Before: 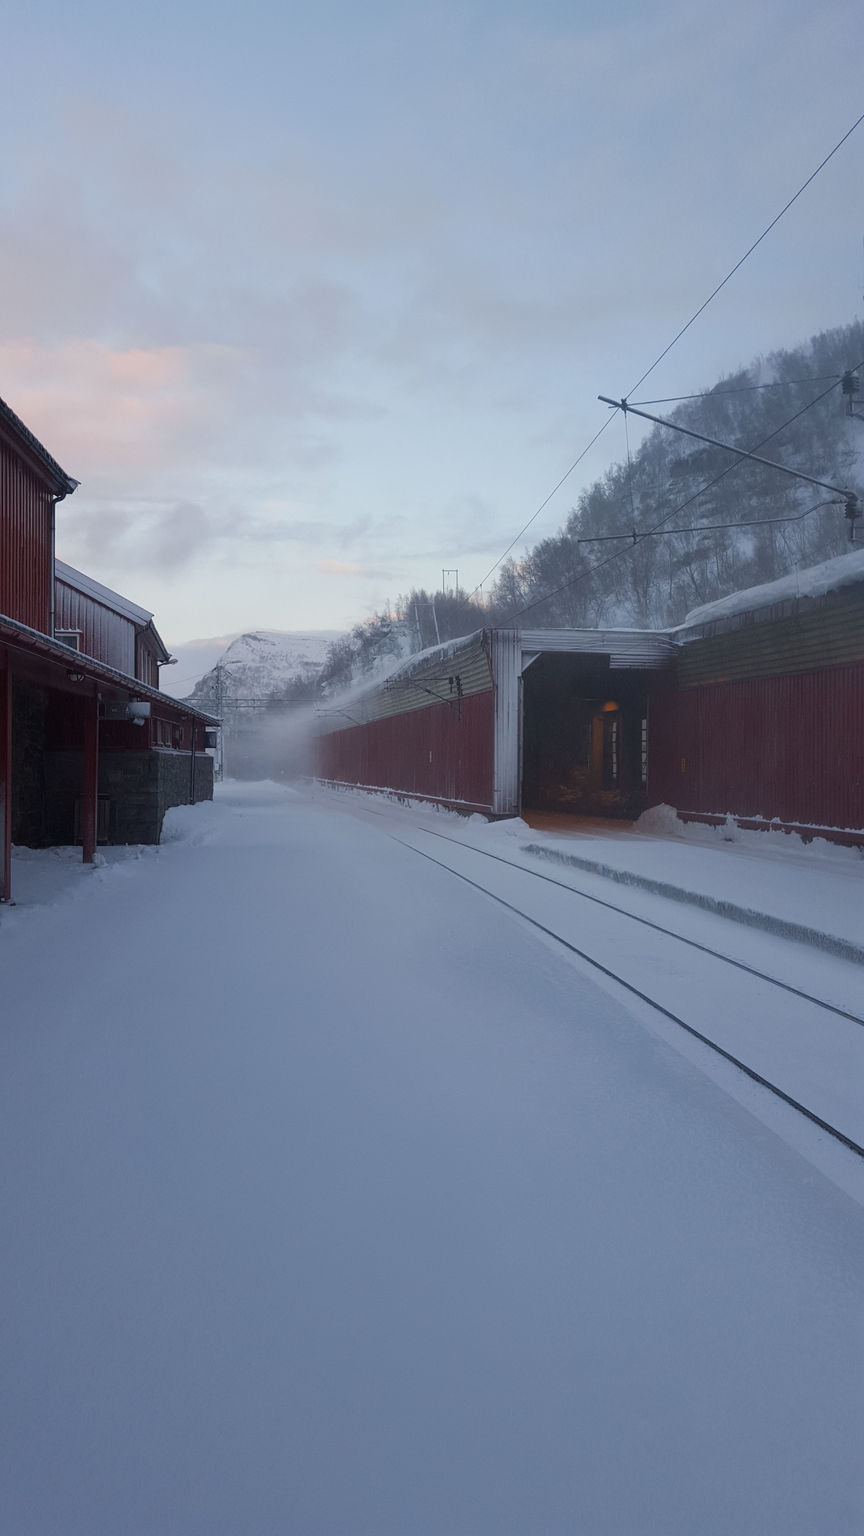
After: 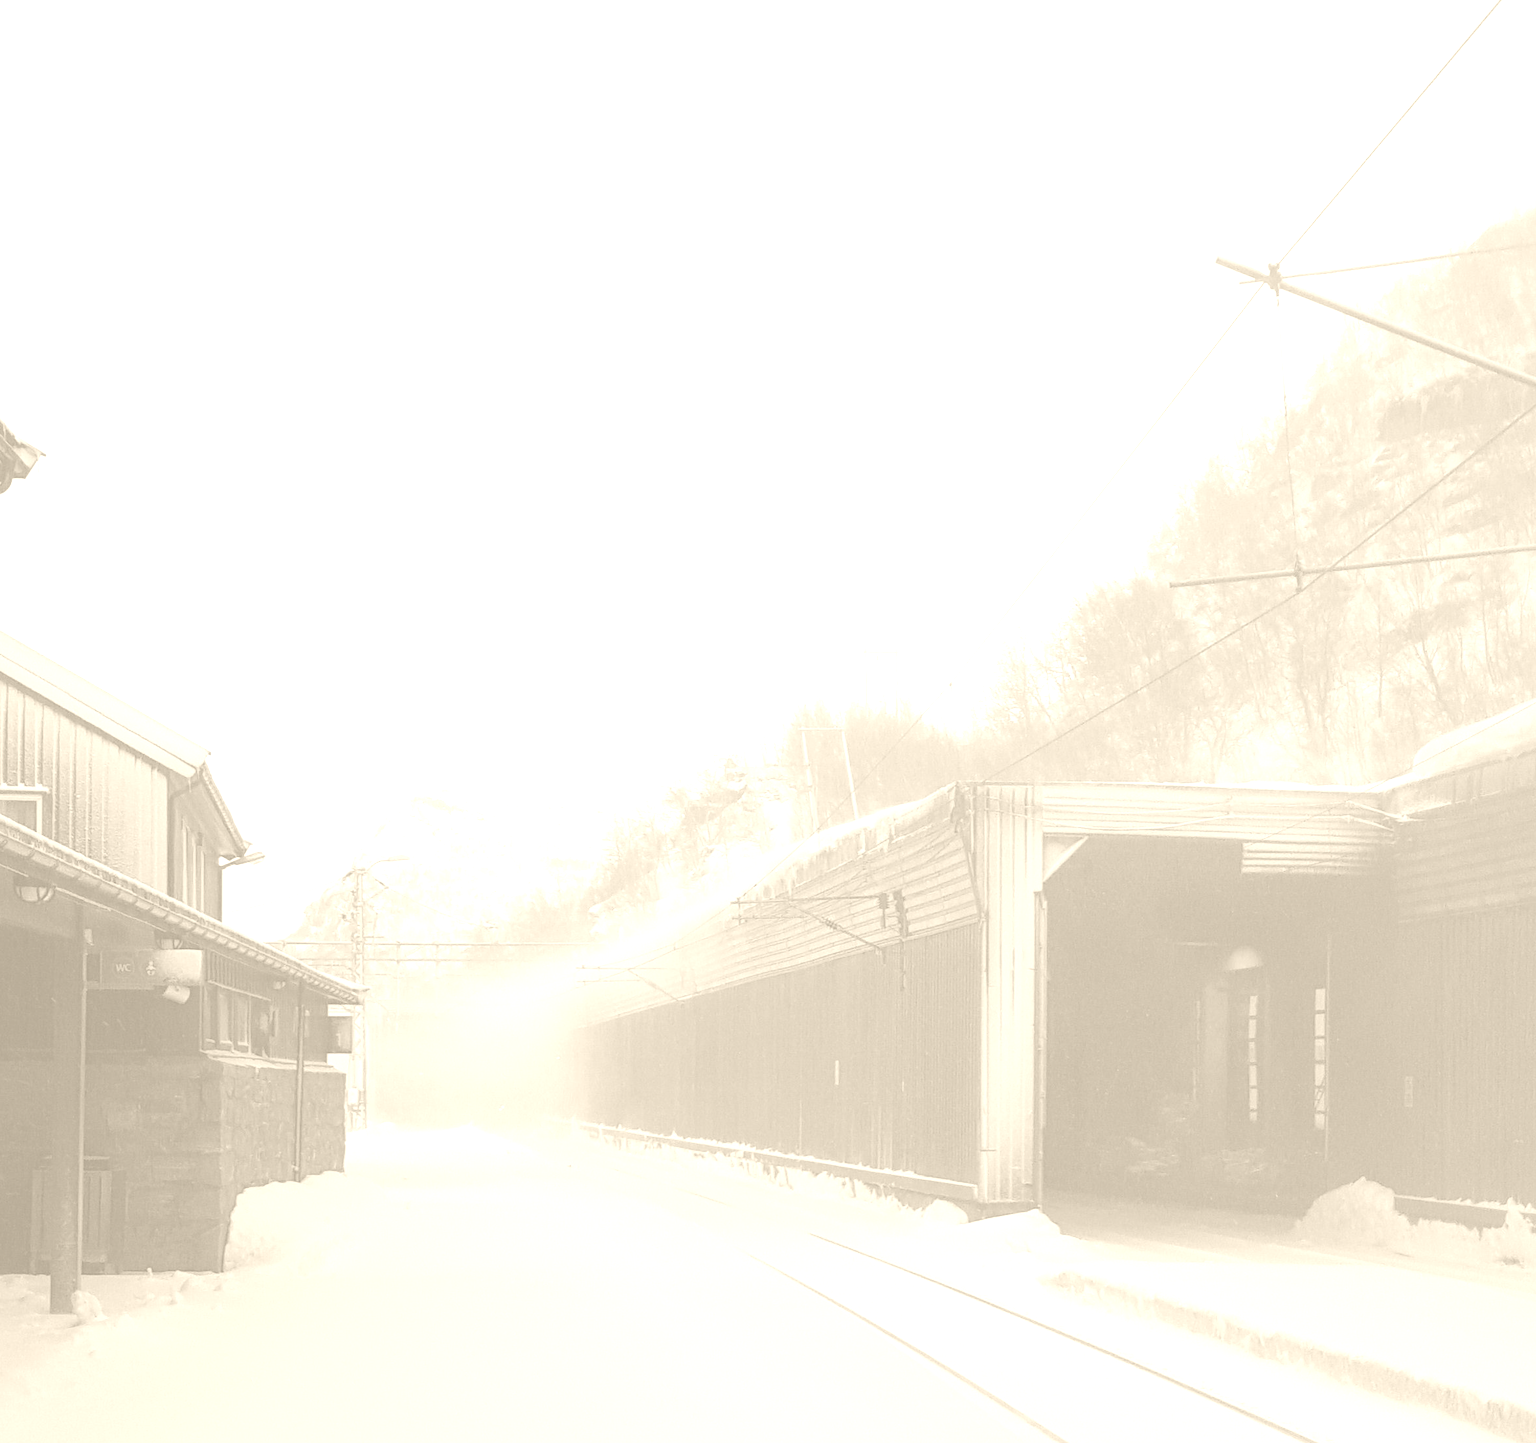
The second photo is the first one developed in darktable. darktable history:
exposure: exposure 0.935 EV, compensate highlight preservation false
crop: left 7.036%, top 18.398%, right 14.379%, bottom 40.043%
colorize: hue 36°, saturation 71%, lightness 80.79%
